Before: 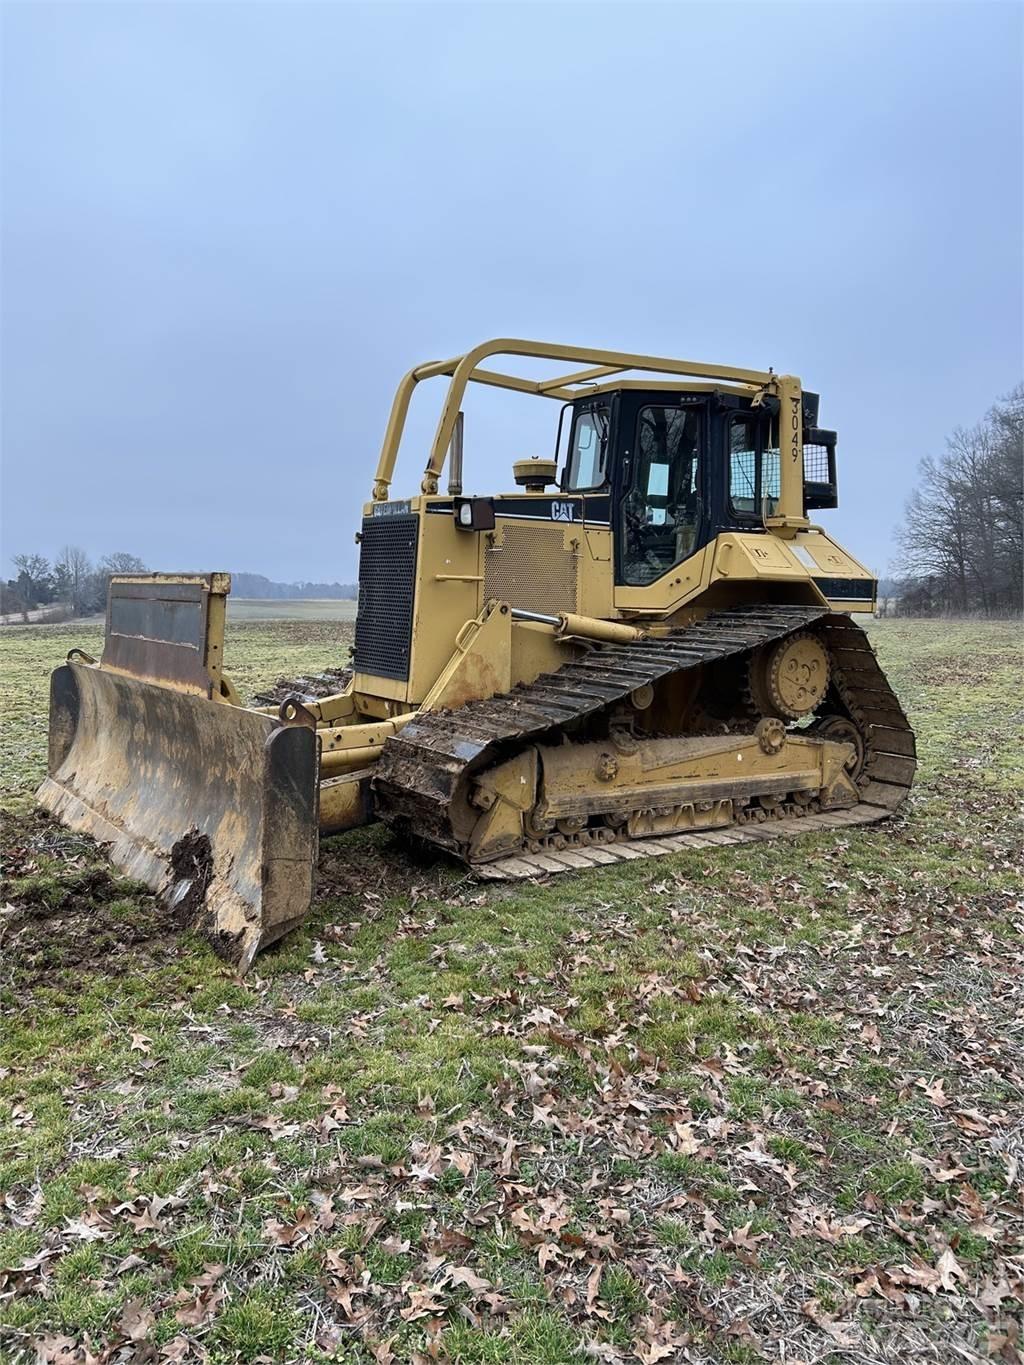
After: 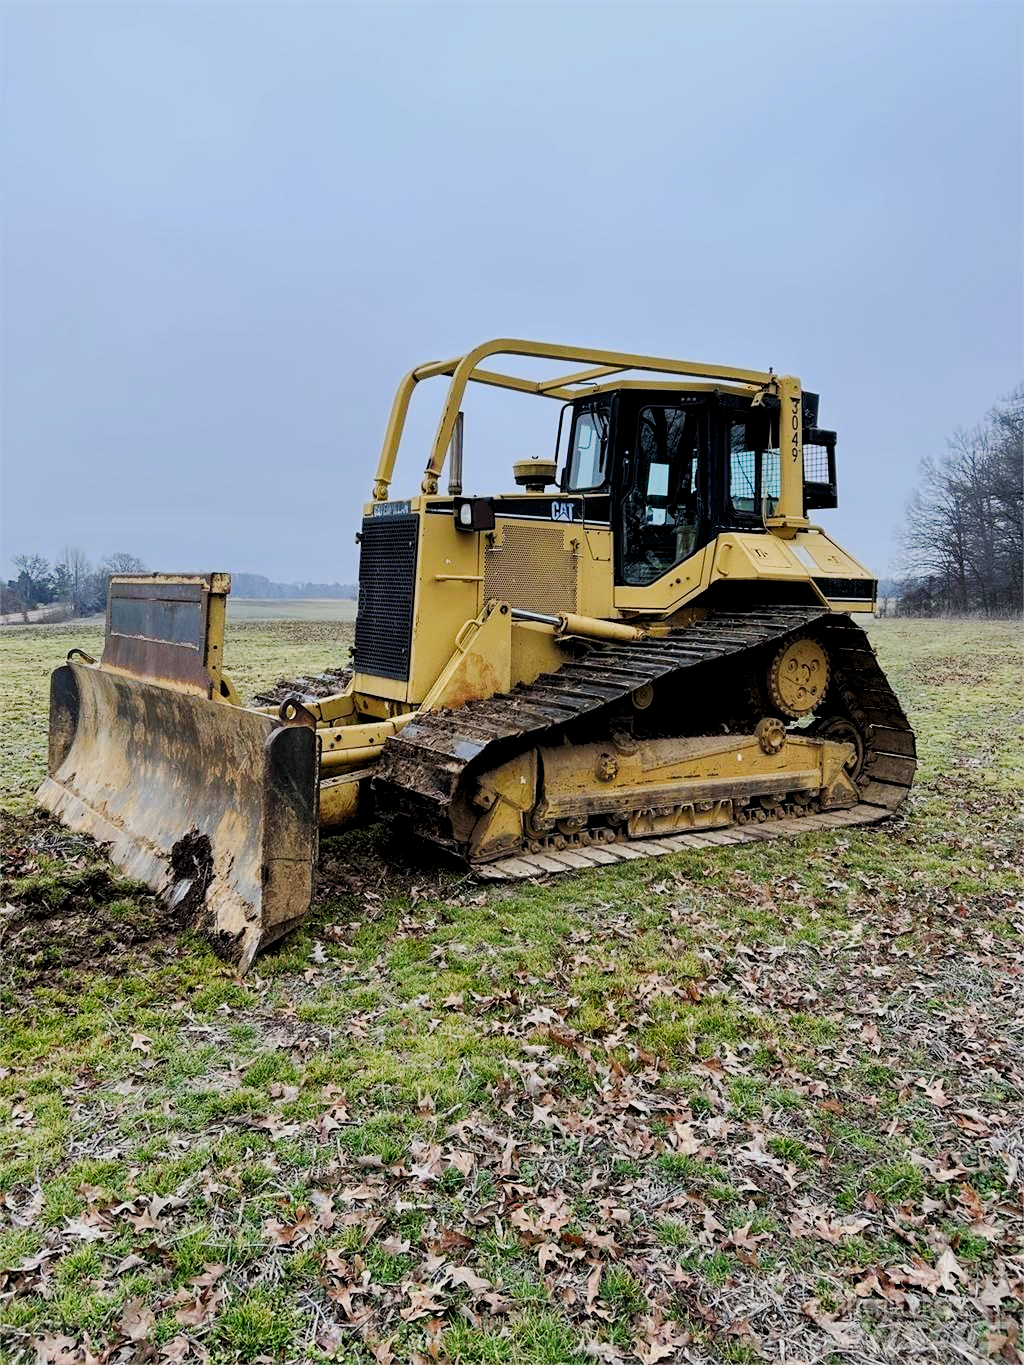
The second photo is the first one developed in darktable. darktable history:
rgb levels: preserve colors sum RGB, levels [[0.038, 0.433, 0.934], [0, 0.5, 1], [0, 0.5, 1]]
exposure: compensate highlight preservation false
tone curve: curves: ch0 [(0, 0) (0.003, 0.007) (0.011, 0.008) (0.025, 0.007) (0.044, 0.009) (0.069, 0.012) (0.1, 0.02) (0.136, 0.035) (0.177, 0.06) (0.224, 0.104) (0.277, 0.16) (0.335, 0.228) (0.399, 0.308) (0.468, 0.418) (0.543, 0.525) (0.623, 0.635) (0.709, 0.723) (0.801, 0.802) (0.898, 0.889) (1, 1)], preserve colors none
